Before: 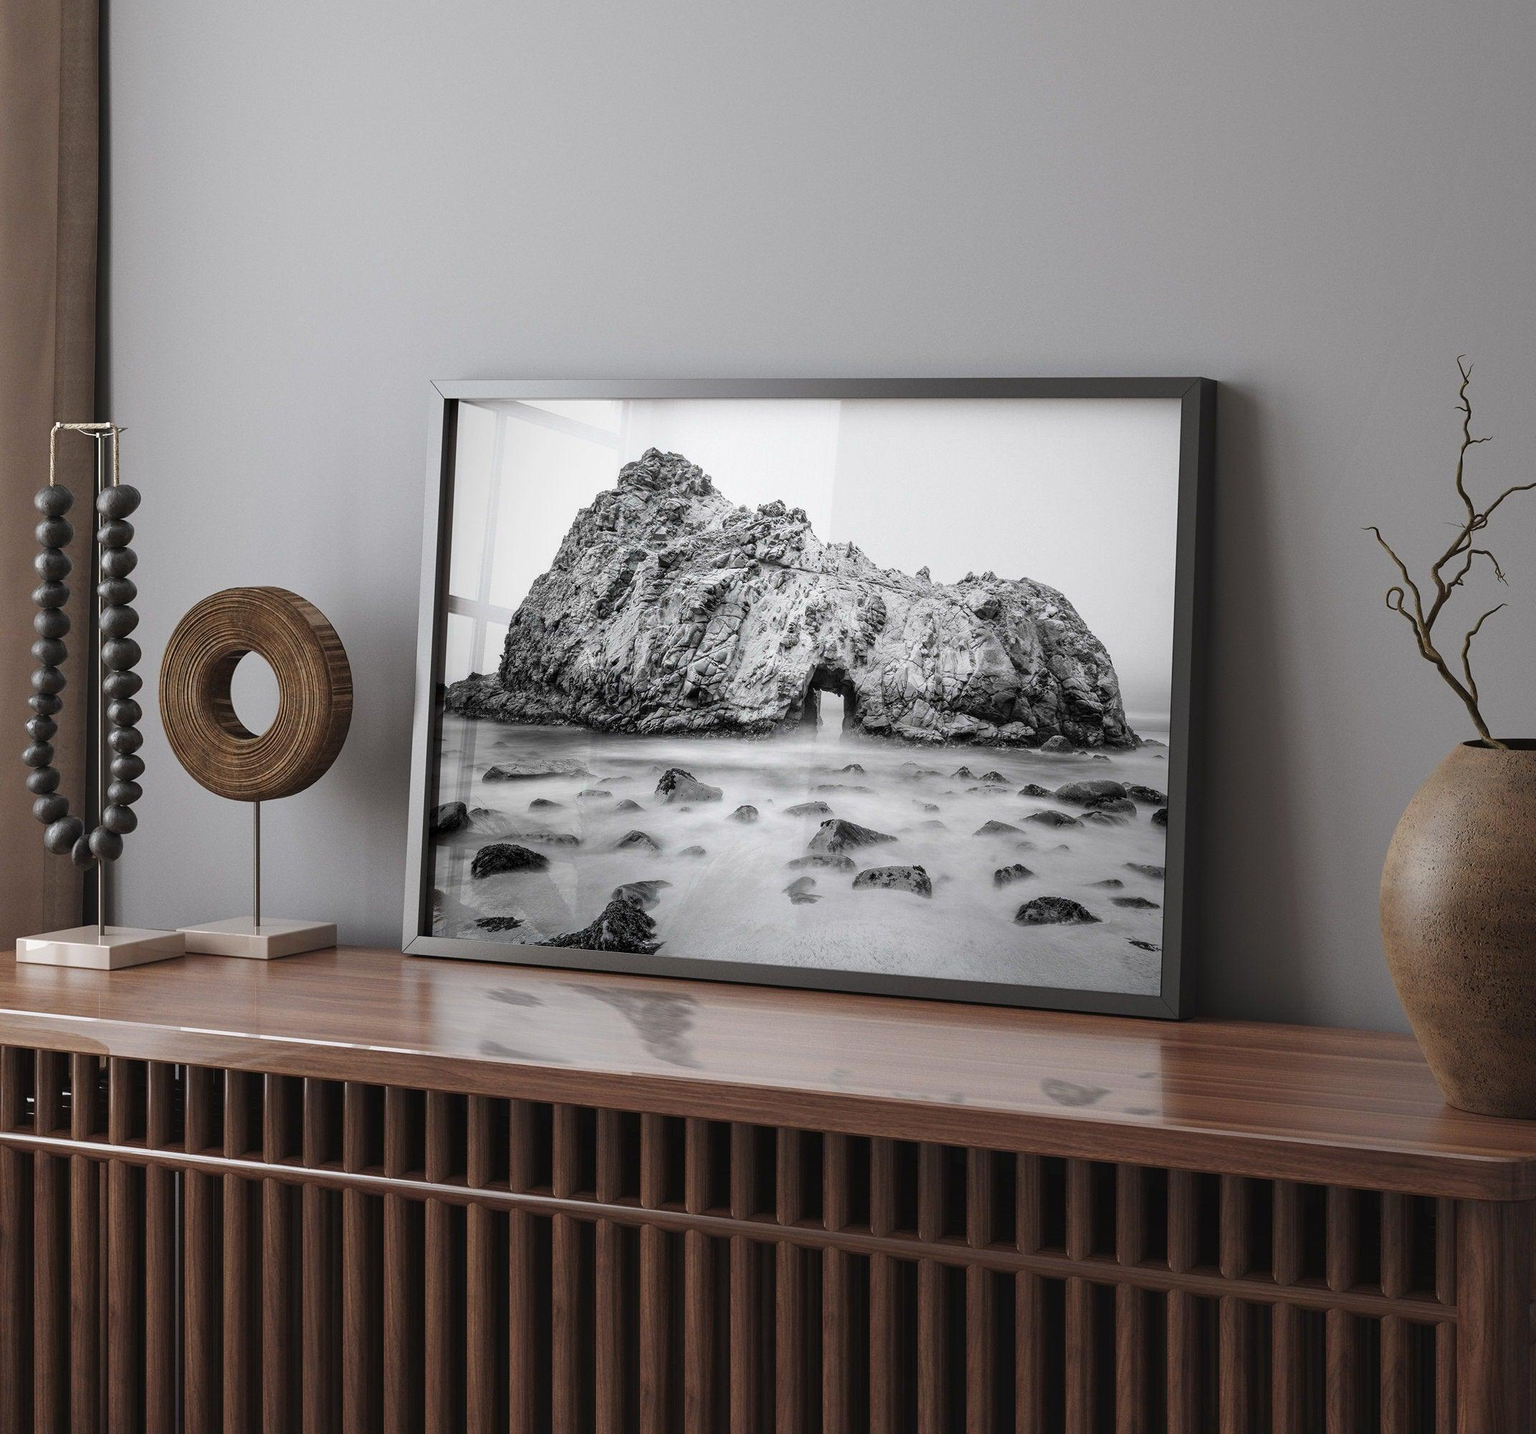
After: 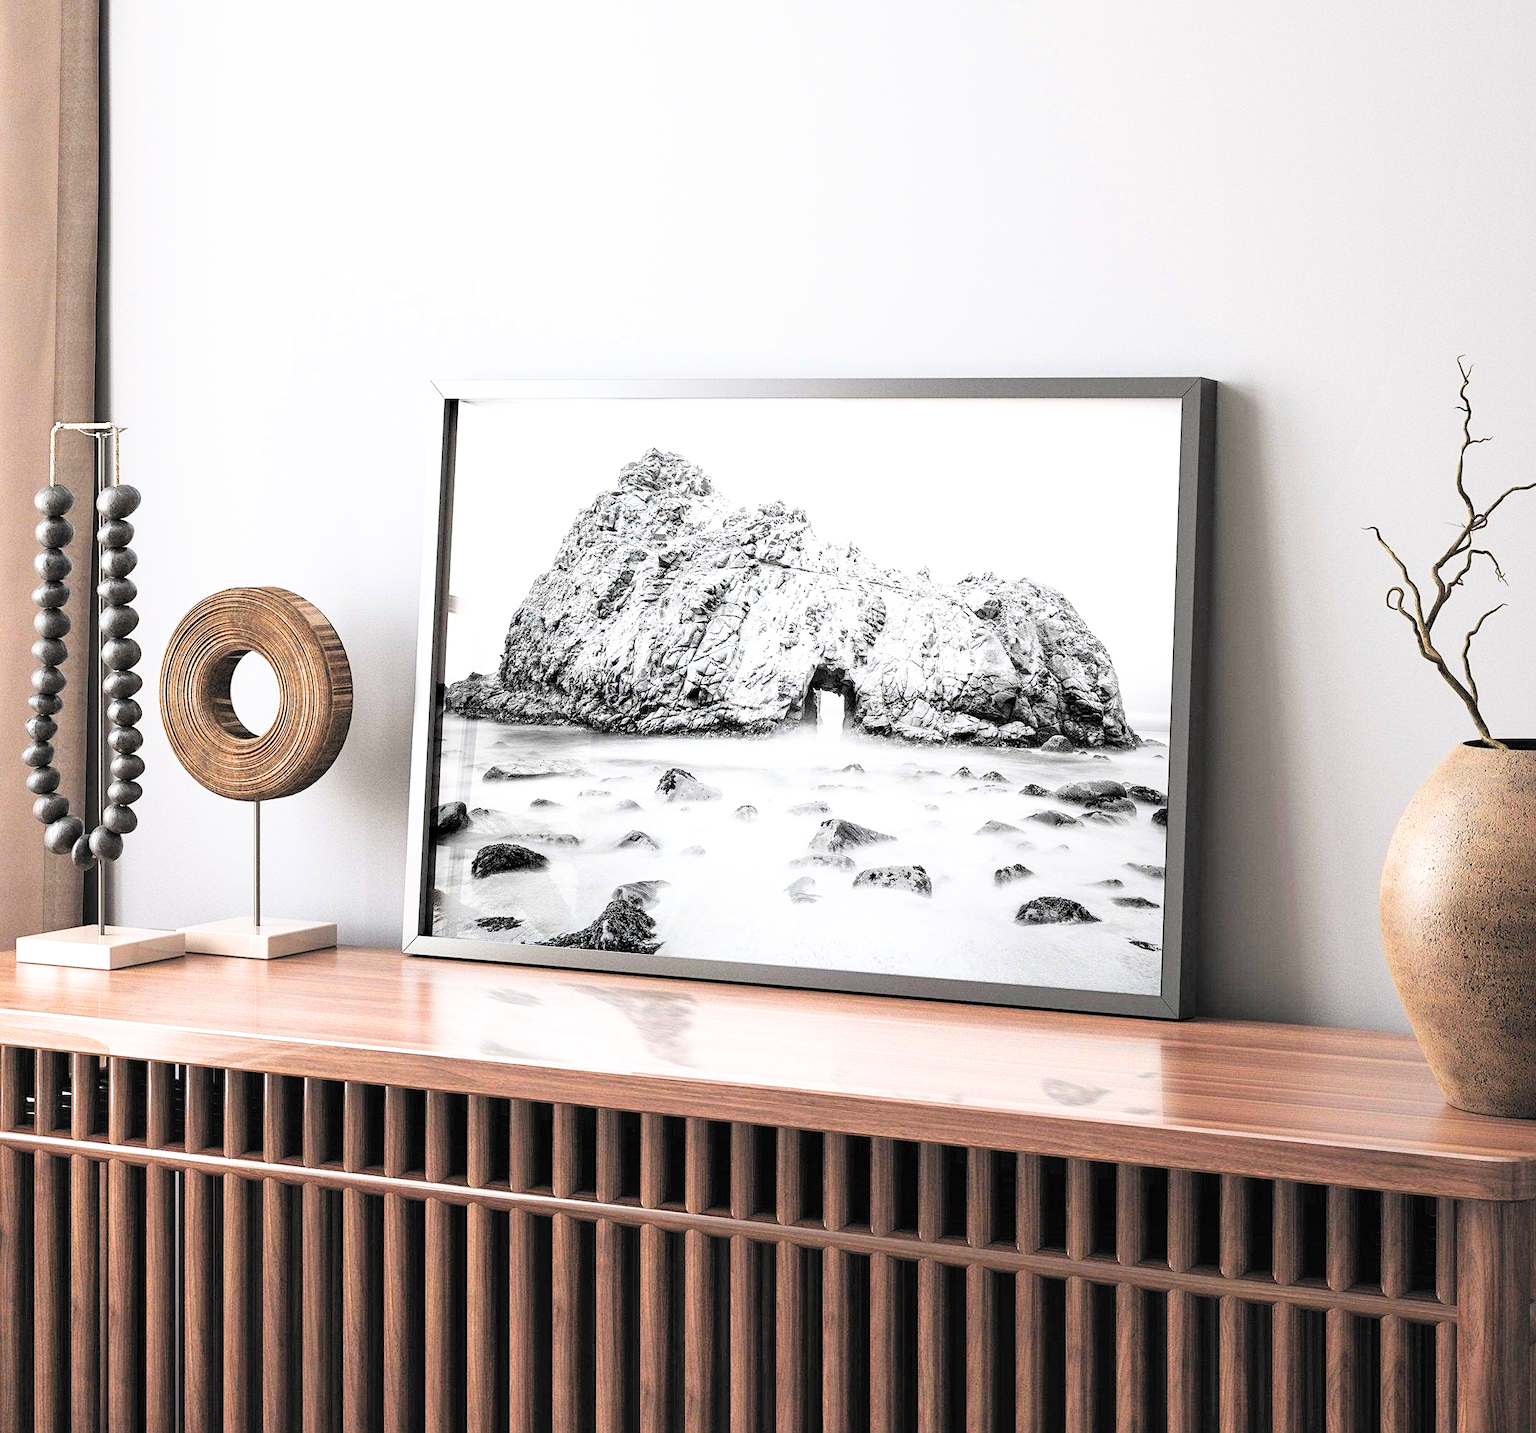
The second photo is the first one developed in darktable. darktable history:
filmic rgb: black relative exposure -5.11 EV, white relative exposure 3.56 EV, hardness 3.18, contrast 1.192, highlights saturation mix -49.34%, color science v6 (2022)
sharpen: amount 0.218
exposure: exposure 2.05 EV, compensate highlight preservation false
